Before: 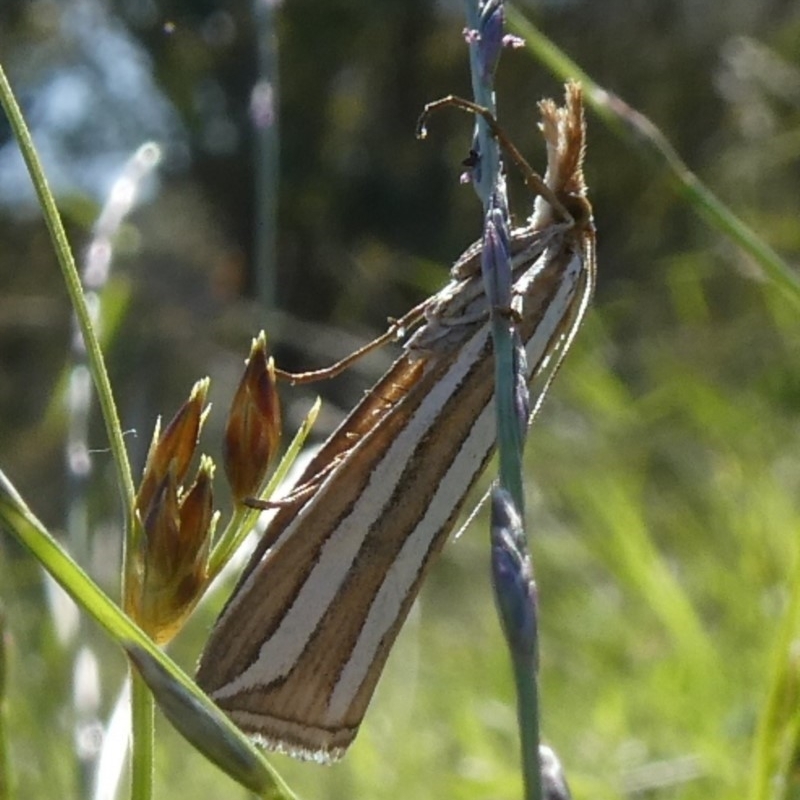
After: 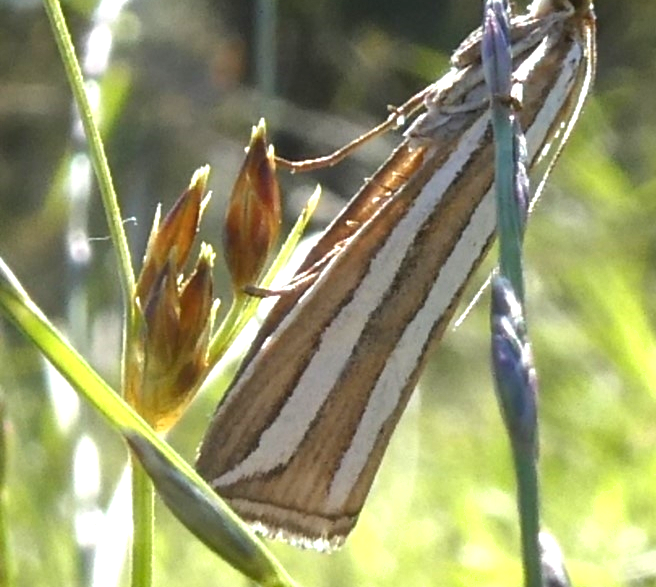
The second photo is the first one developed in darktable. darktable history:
shadows and highlights: shadows 29.3, highlights -29.46, shadows color adjustment 98.01%, highlights color adjustment 58.31%, low approximation 0.01, soften with gaussian
tone equalizer: mask exposure compensation -0.504 EV
exposure: black level correction 0, exposure 1.099 EV, compensate highlight preservation false
crop: top 26.588%, right 17.995%
